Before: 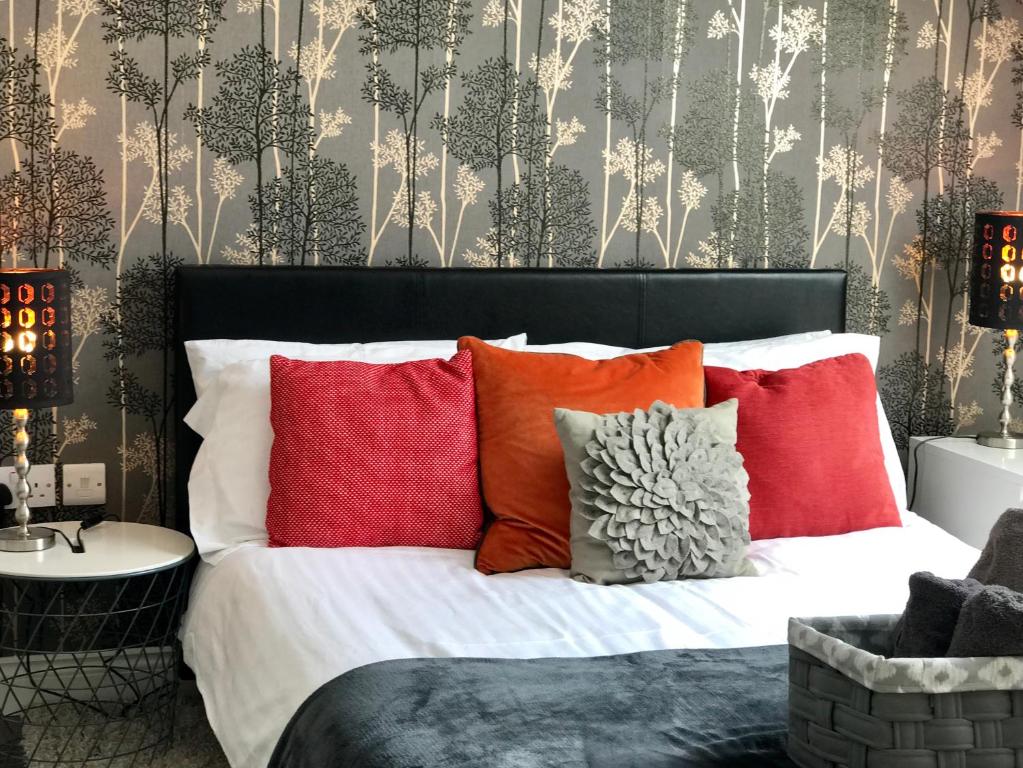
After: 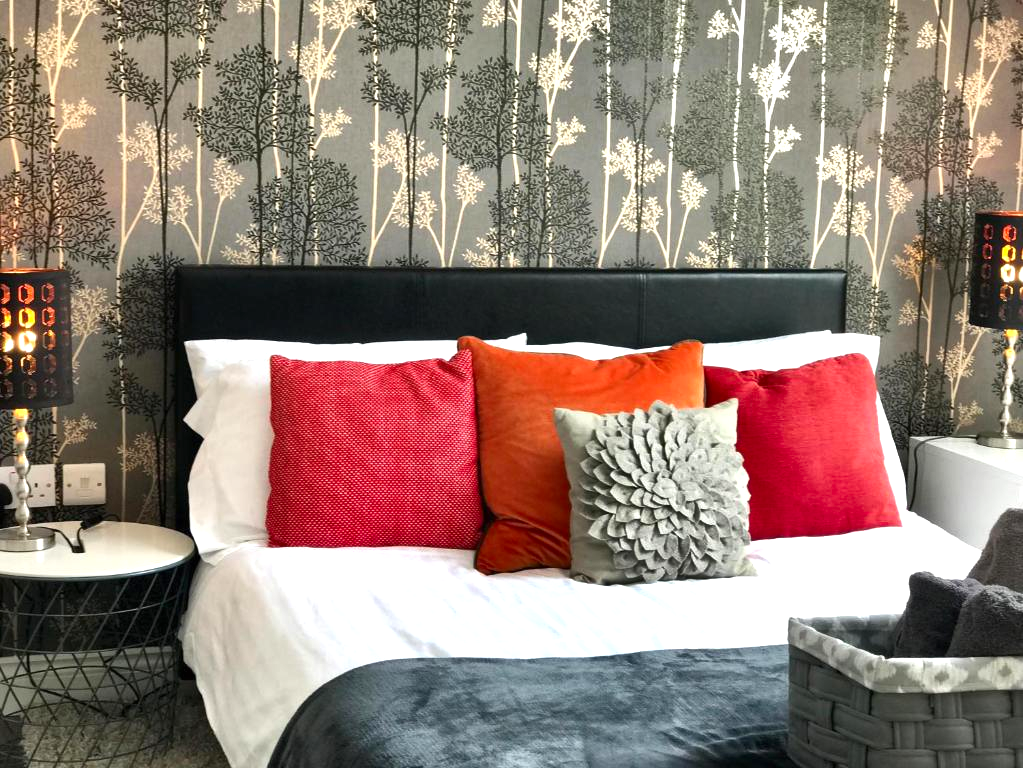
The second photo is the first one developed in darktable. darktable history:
shadows and highlights: white point adjustment -3.65, highlights -63.81, soften with gaussian
exposure: black level correction 0, exposure 0.702 EV, compensate highlight preservation false
